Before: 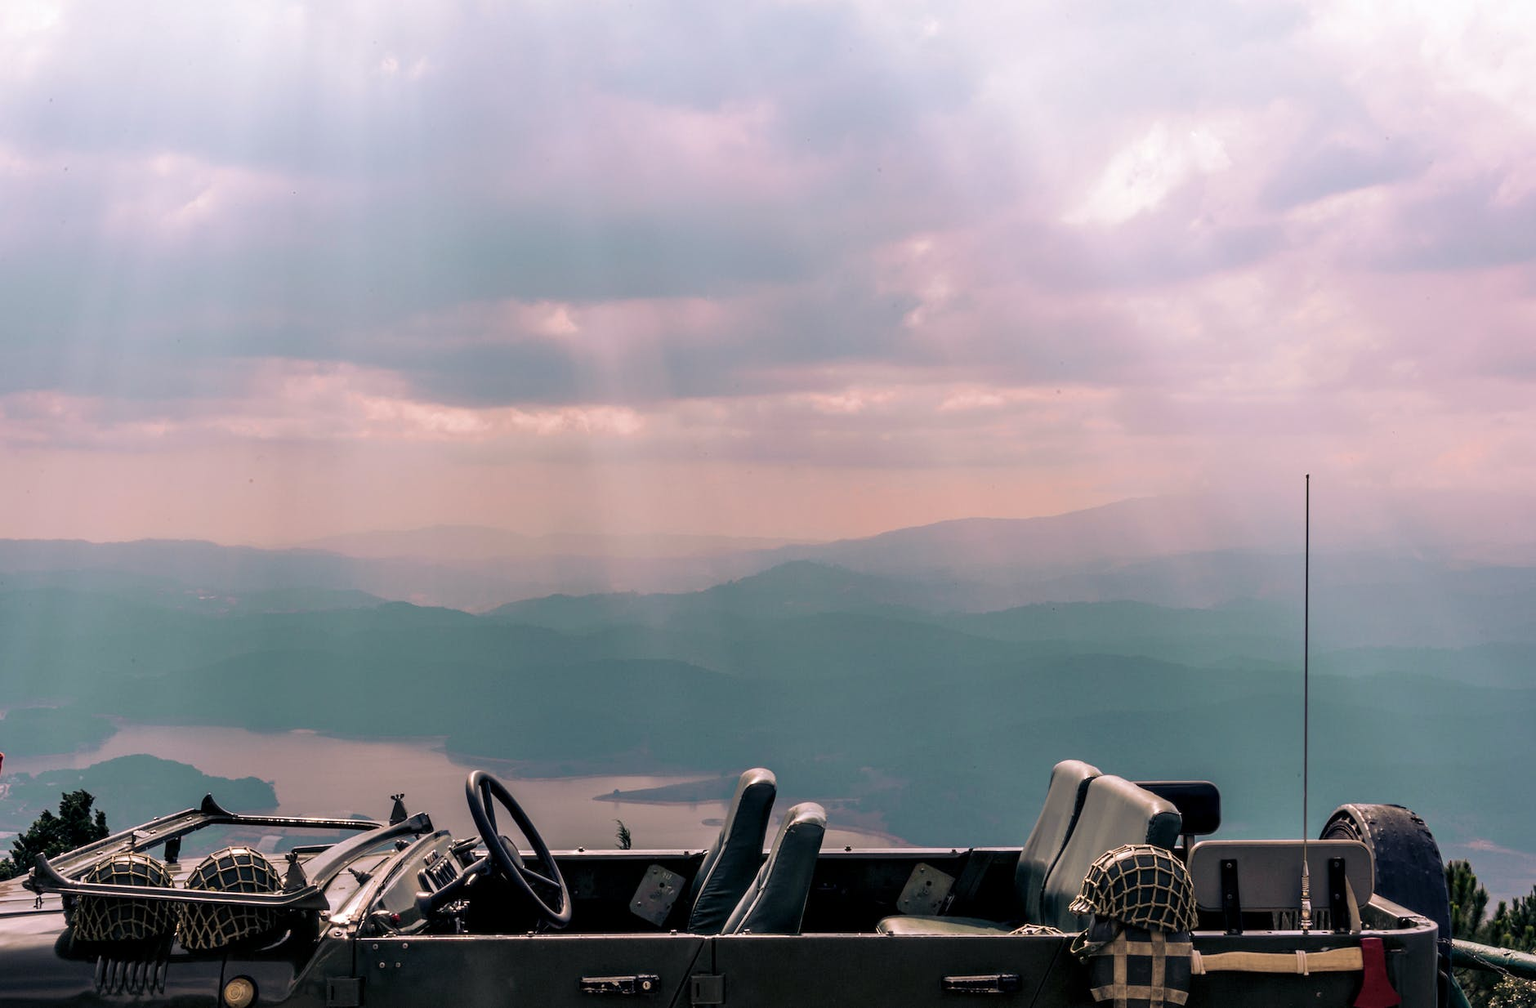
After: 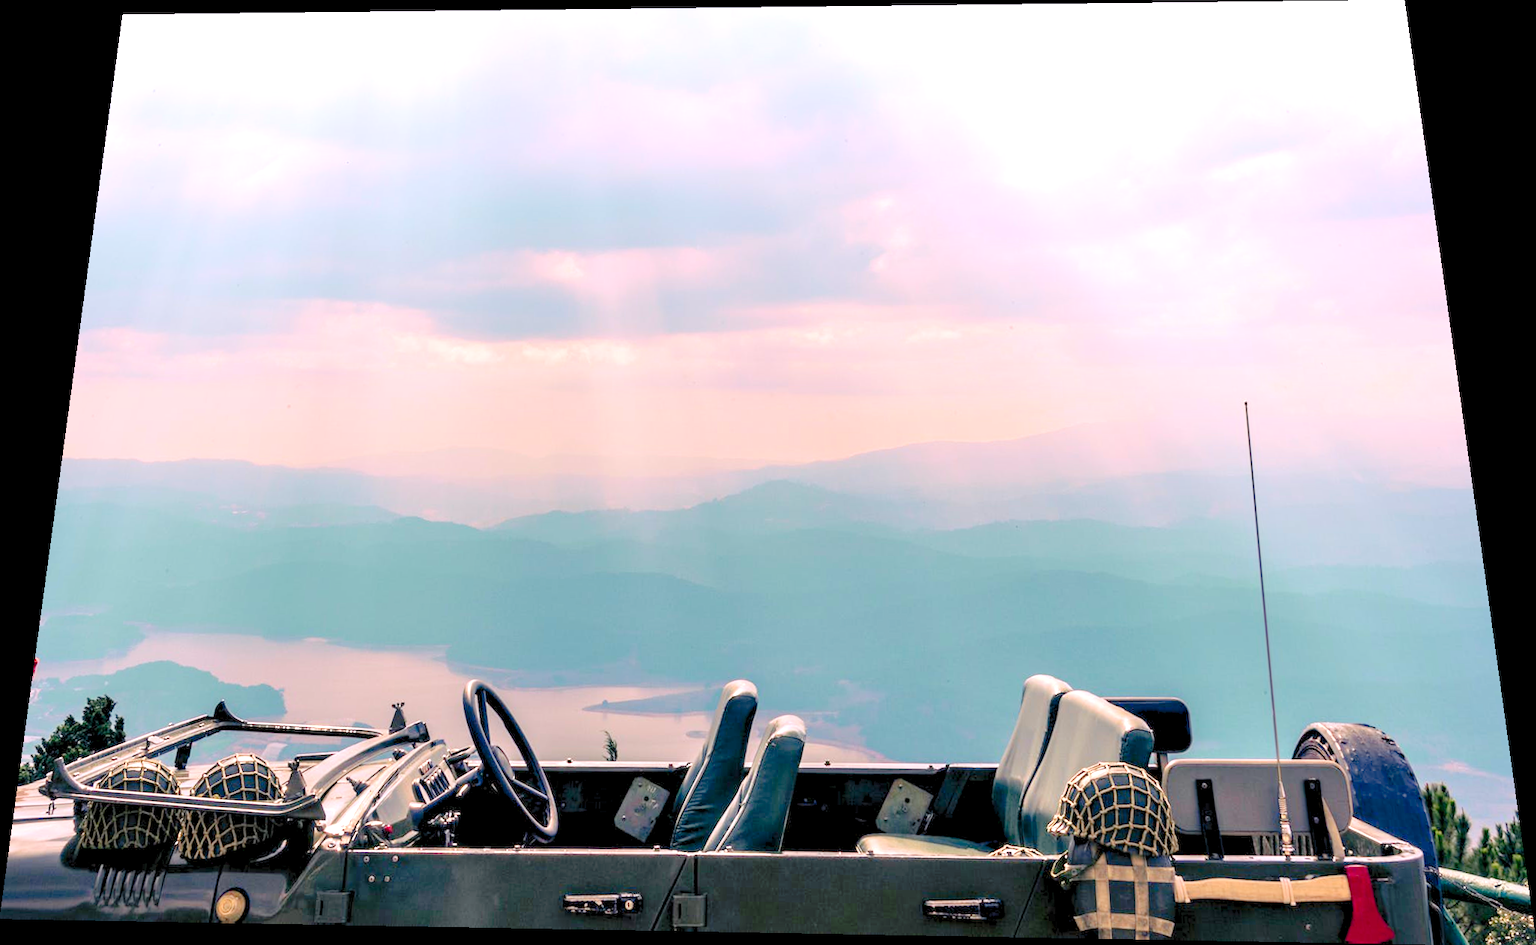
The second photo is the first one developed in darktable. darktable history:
rotate and perspective: rotation 0.128°, lens shift (vertical) -0.181, lens shift (horizontal) -0.044, shear 0.001, automatic cropping off
levels: levels [0.008, 0.318, 0.836]
